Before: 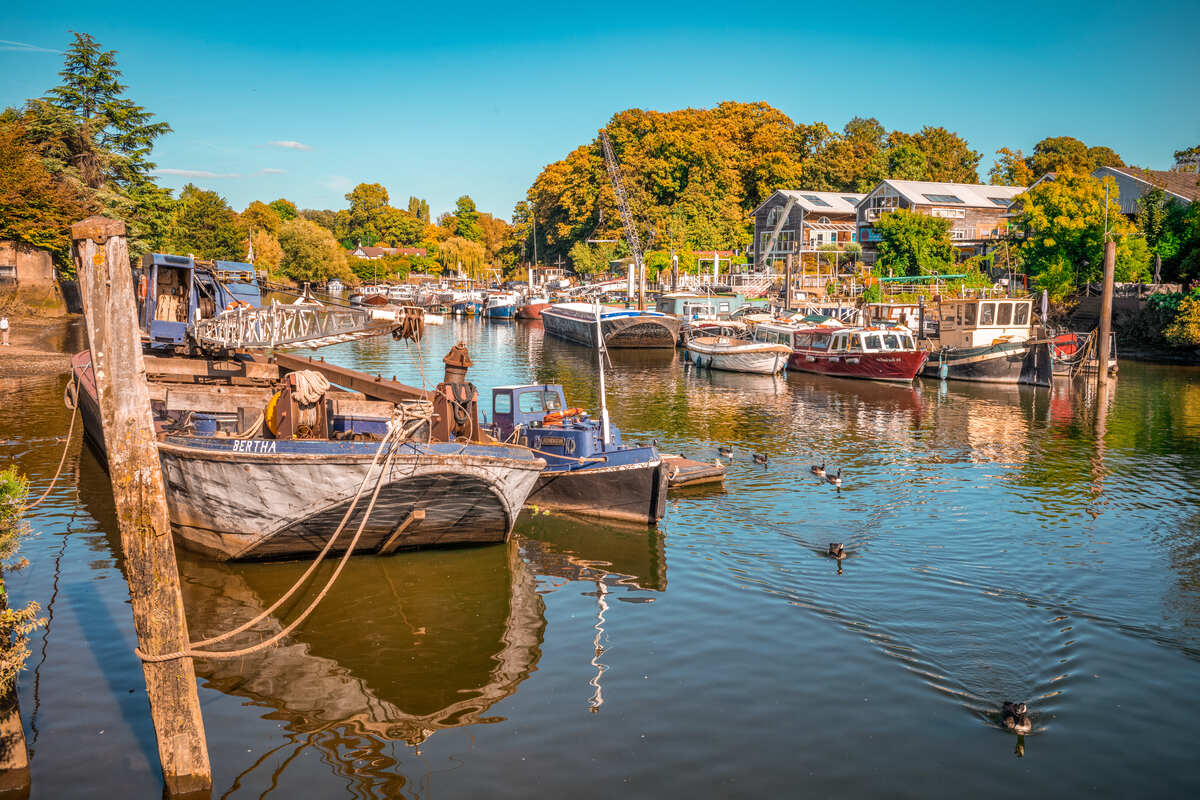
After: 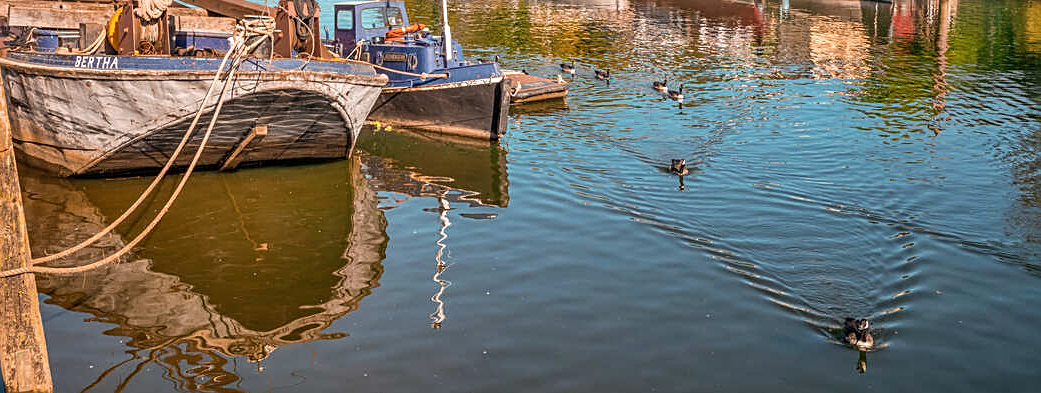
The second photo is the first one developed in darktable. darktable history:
sharpen: amount 0.536
crop and rotate: left 13.239%, top 48.006%, bottom 2.824%
shadows and highlights: low approximation 0.01, soften with gaussian
